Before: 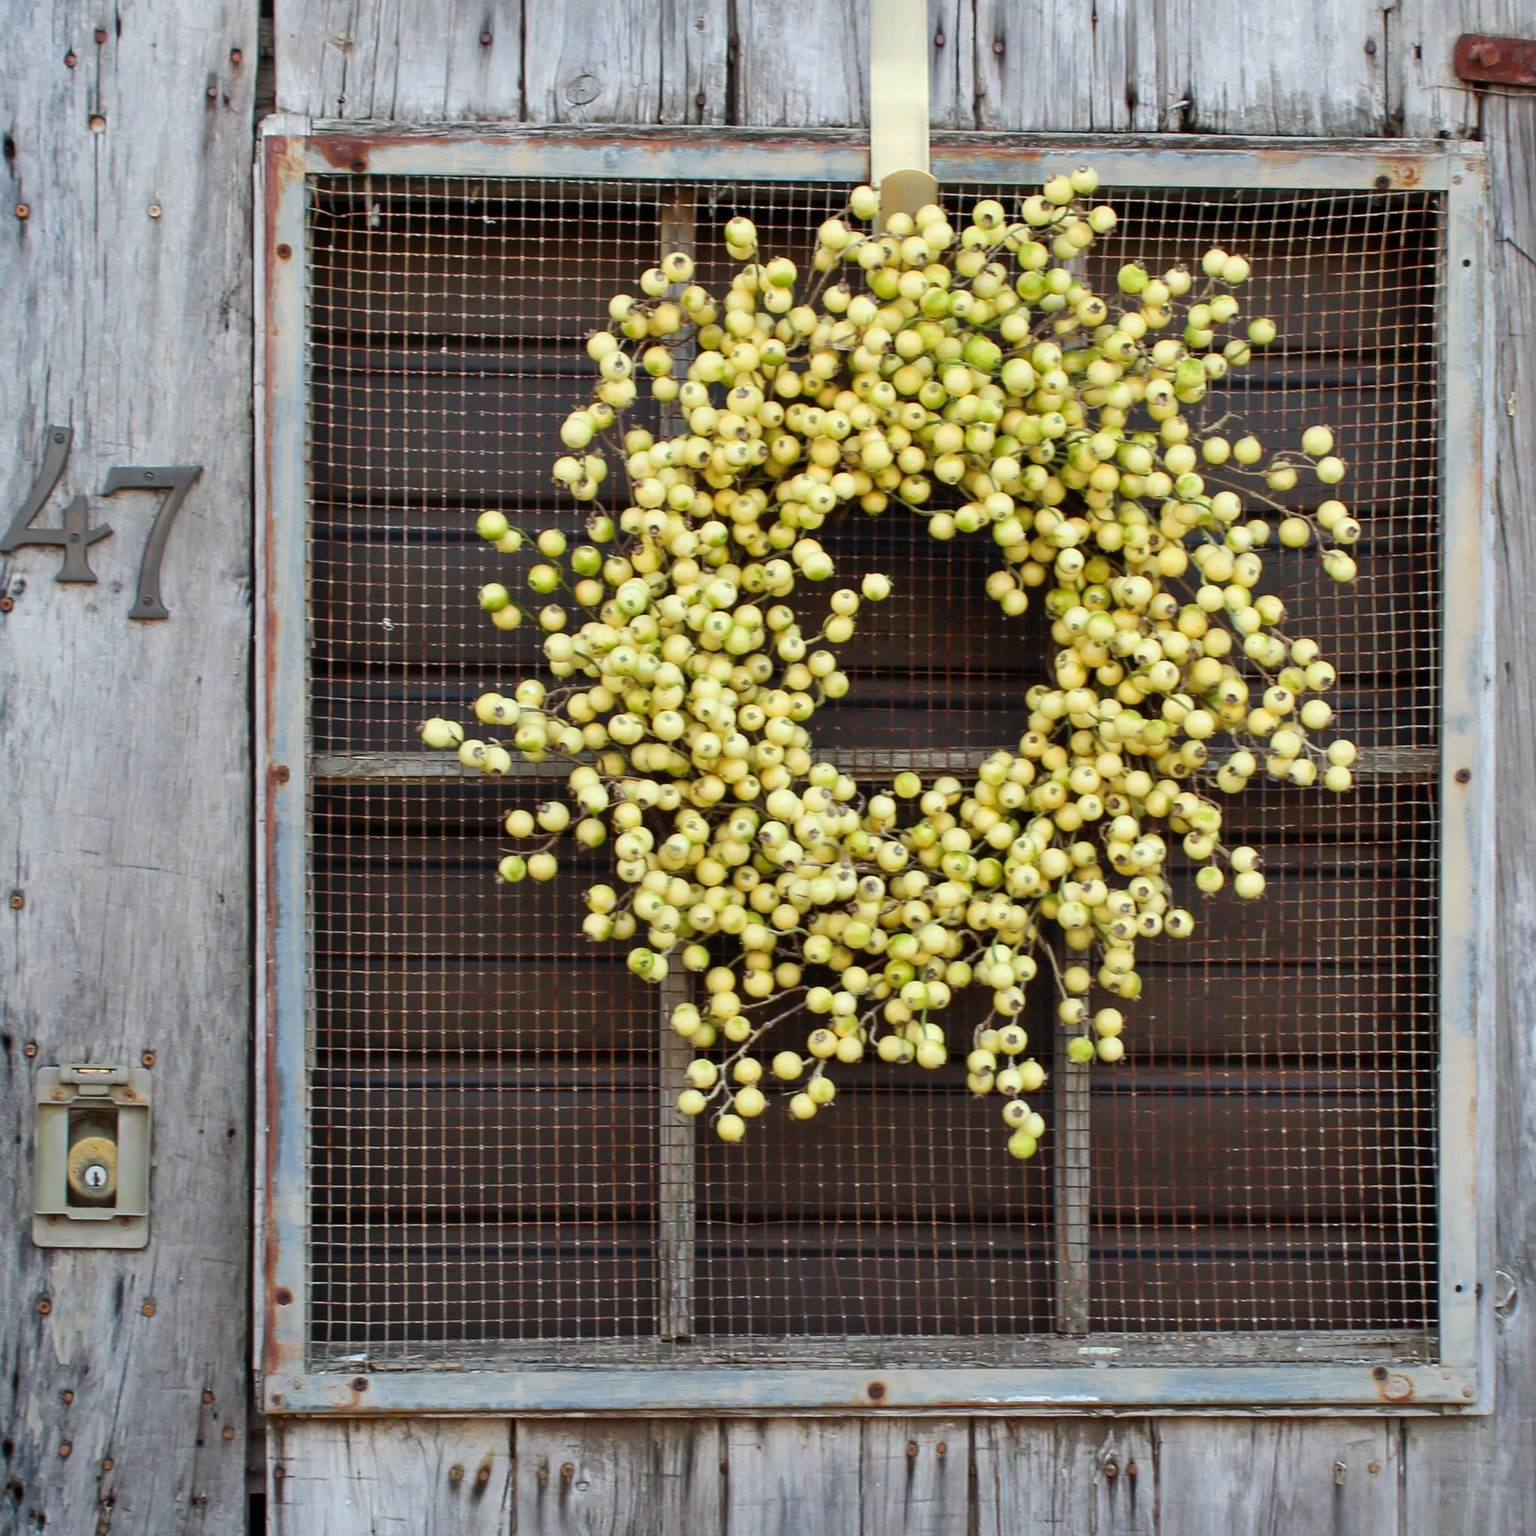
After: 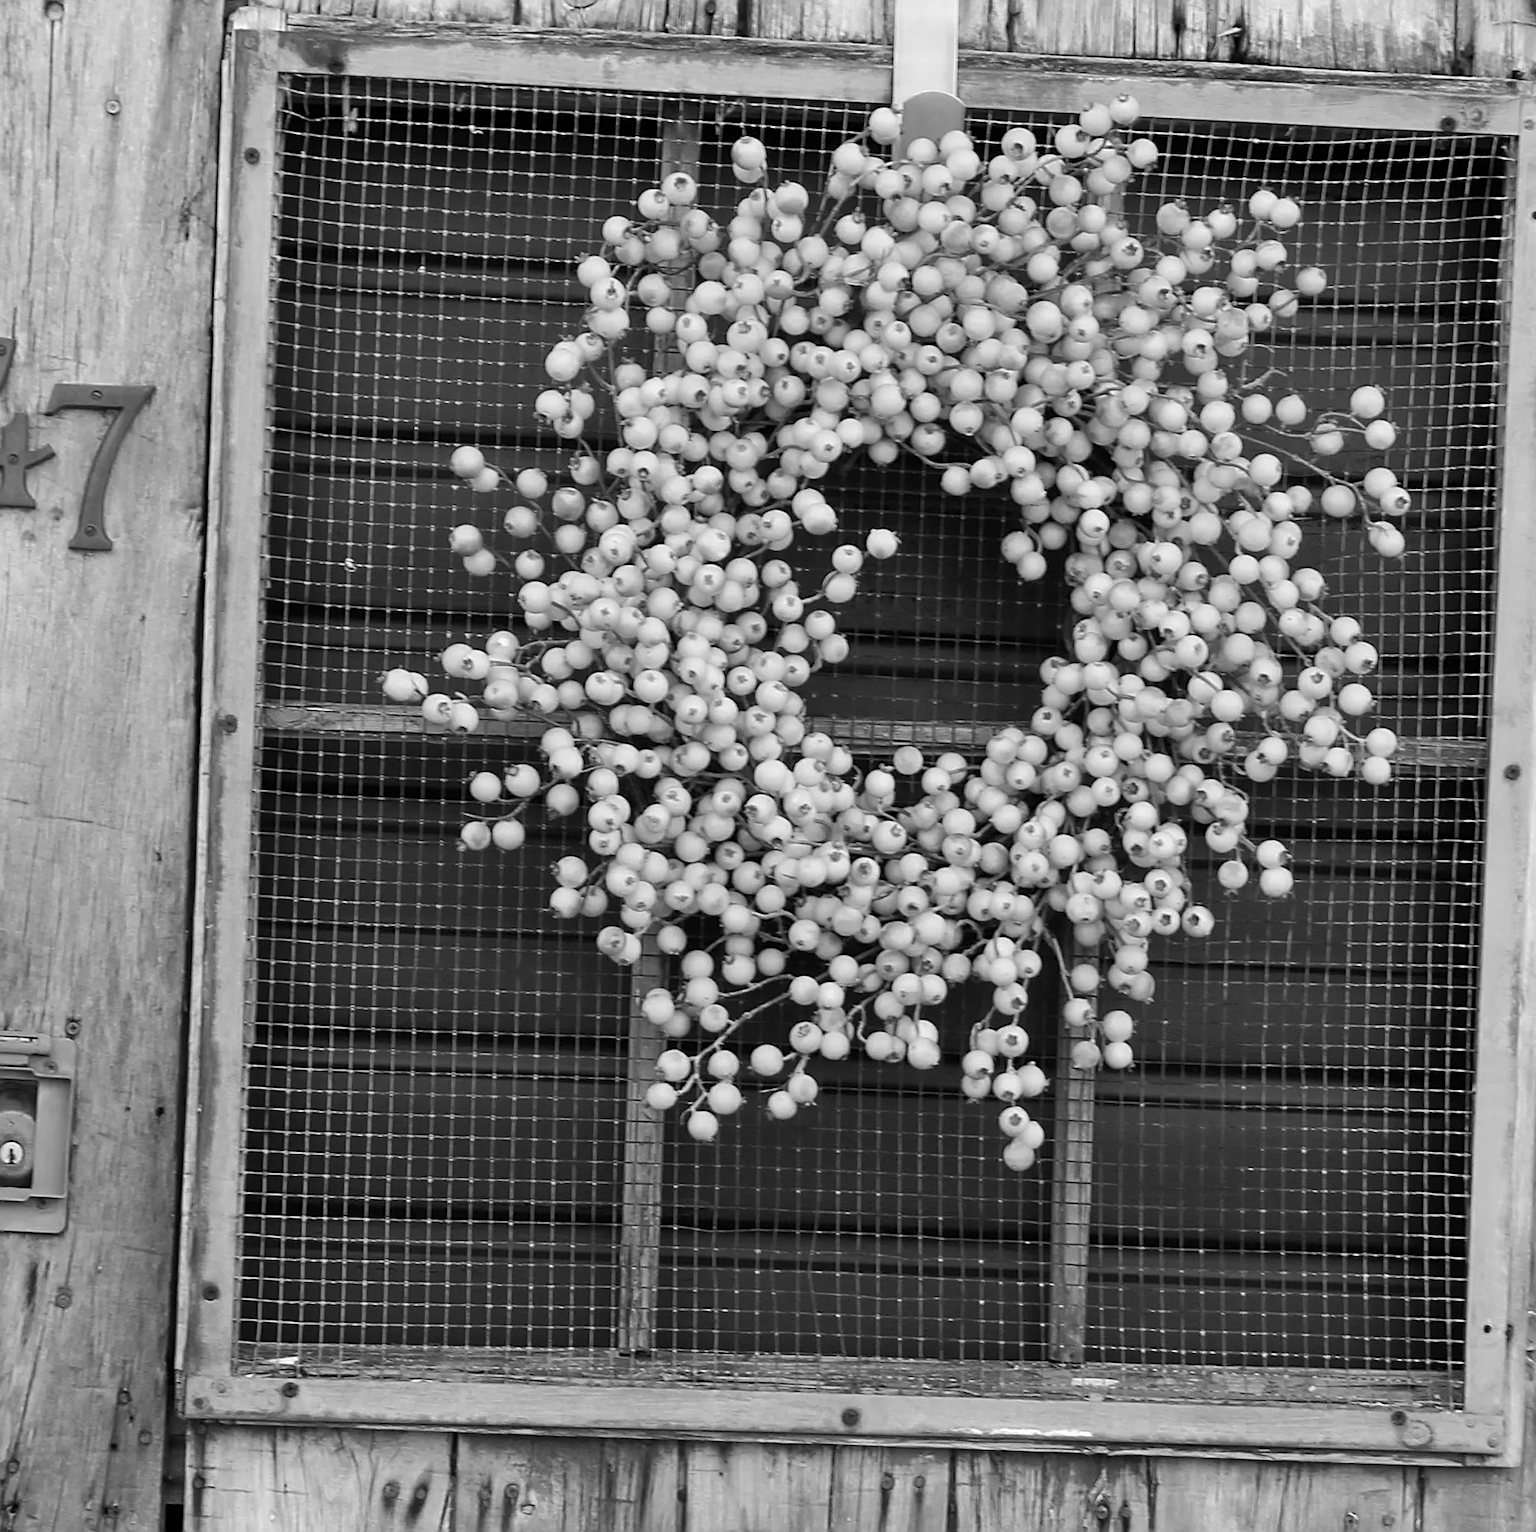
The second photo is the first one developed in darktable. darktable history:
color zones: curves: ch0 [(0, 0.613) (0.01, 0.613) (0.245, 0.448) (0.498, 0.529) (0.642, 0.665) (0.879, 0.777) (0.99, 0.613)]; ch1 [(0, 0) (0.143, 0) (0.286, 0) (0.429, 0) (0.571, 0) (0.714, 0) (0.857, 0)]
crop and rotate: angle -2.07°, left 3.077%, top 4.346%, right 1.628%, bottom 0.547%
sharpen: on, module defaults
